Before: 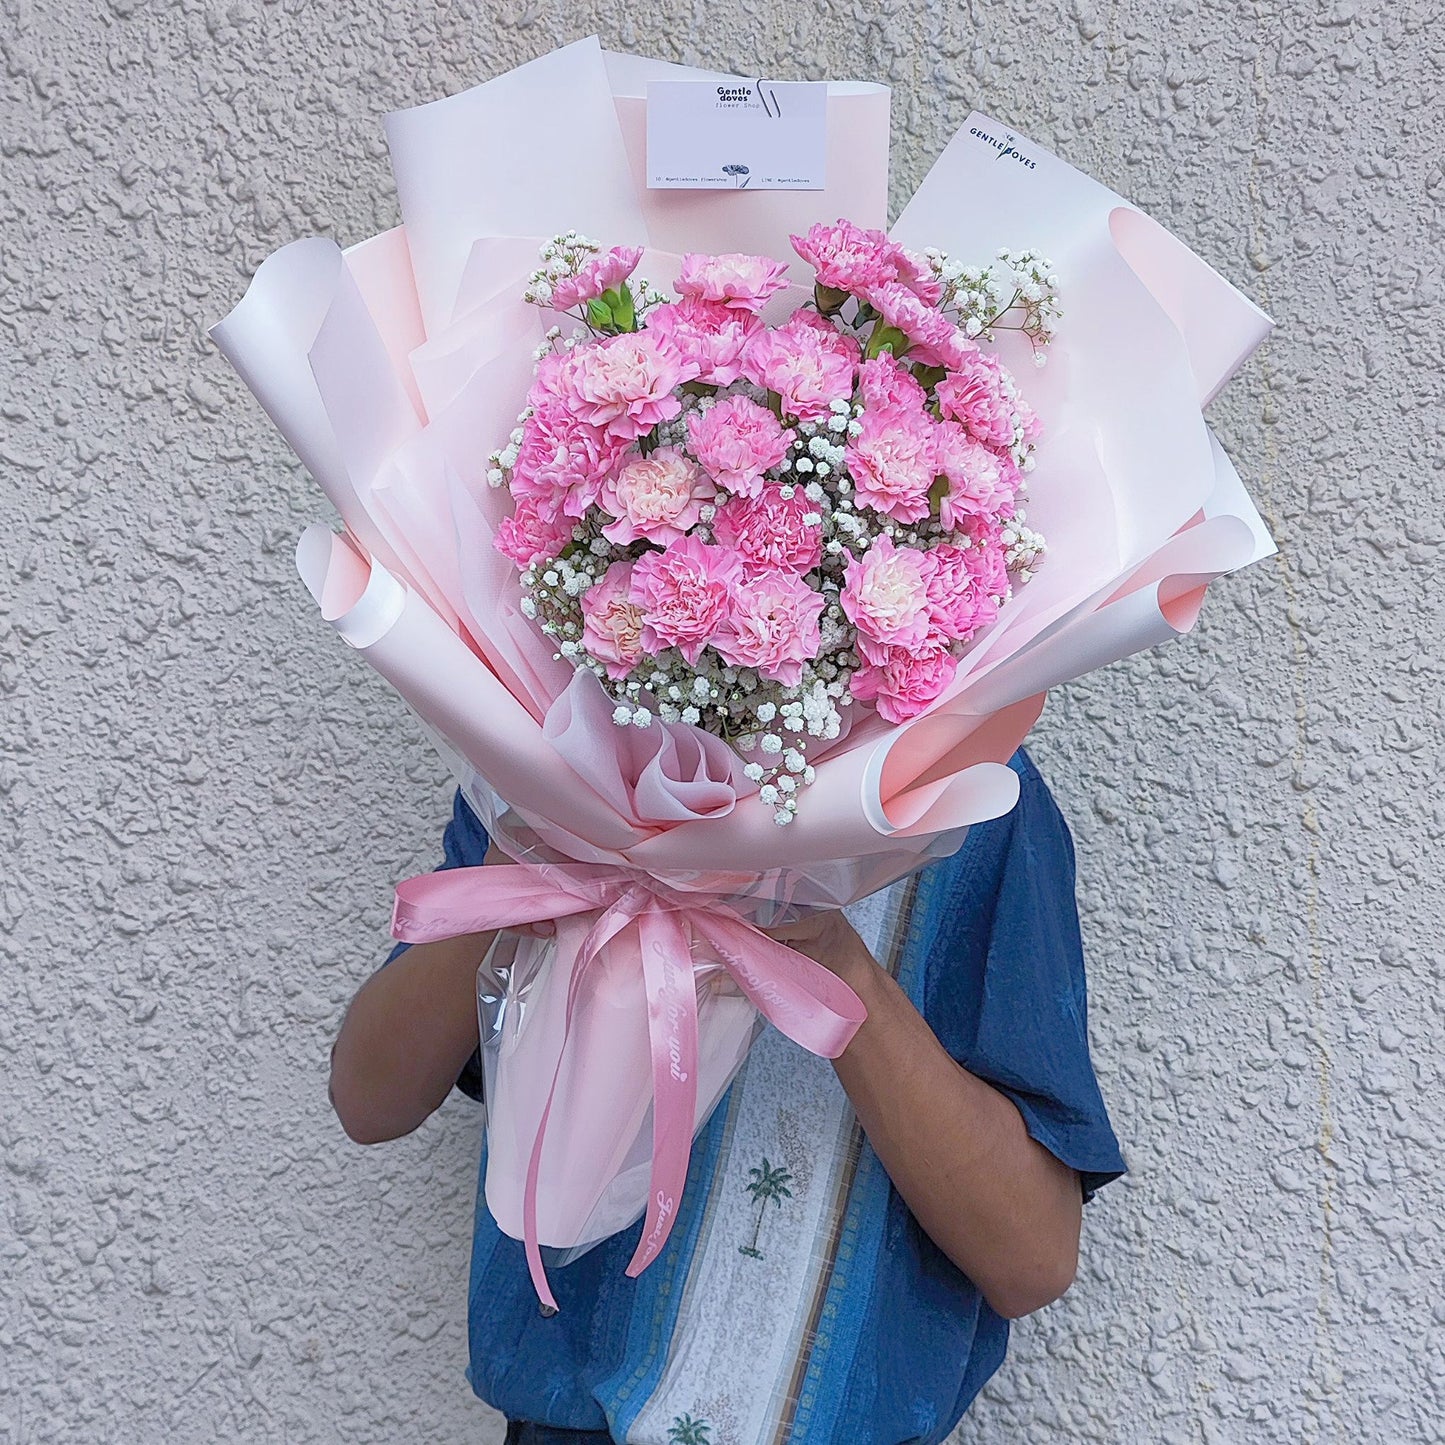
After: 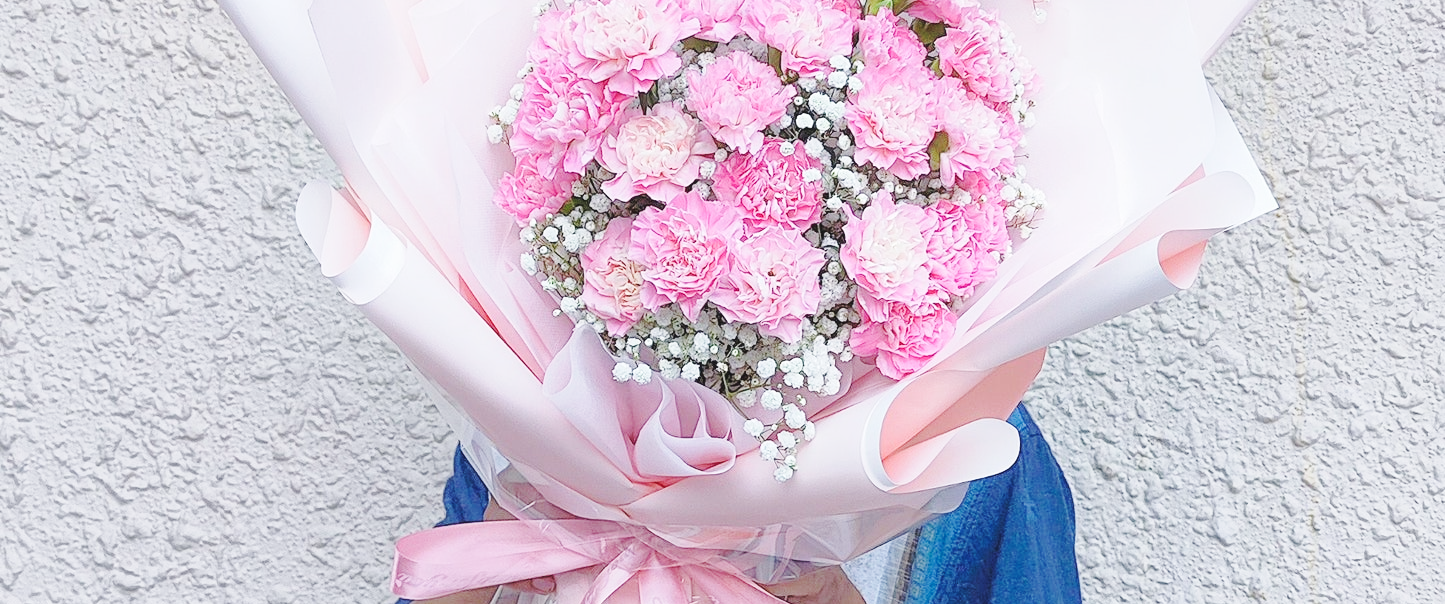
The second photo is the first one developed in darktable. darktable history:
base curve: curves: ch0 [(0, 0.007) (0.028, 0.063) (0.121, 0.311) (0.46, 0.743) (0.859, 0.957) (1, 1)], preserve colors none
crop and rotate: top 23.84%, bottom 34.294%
